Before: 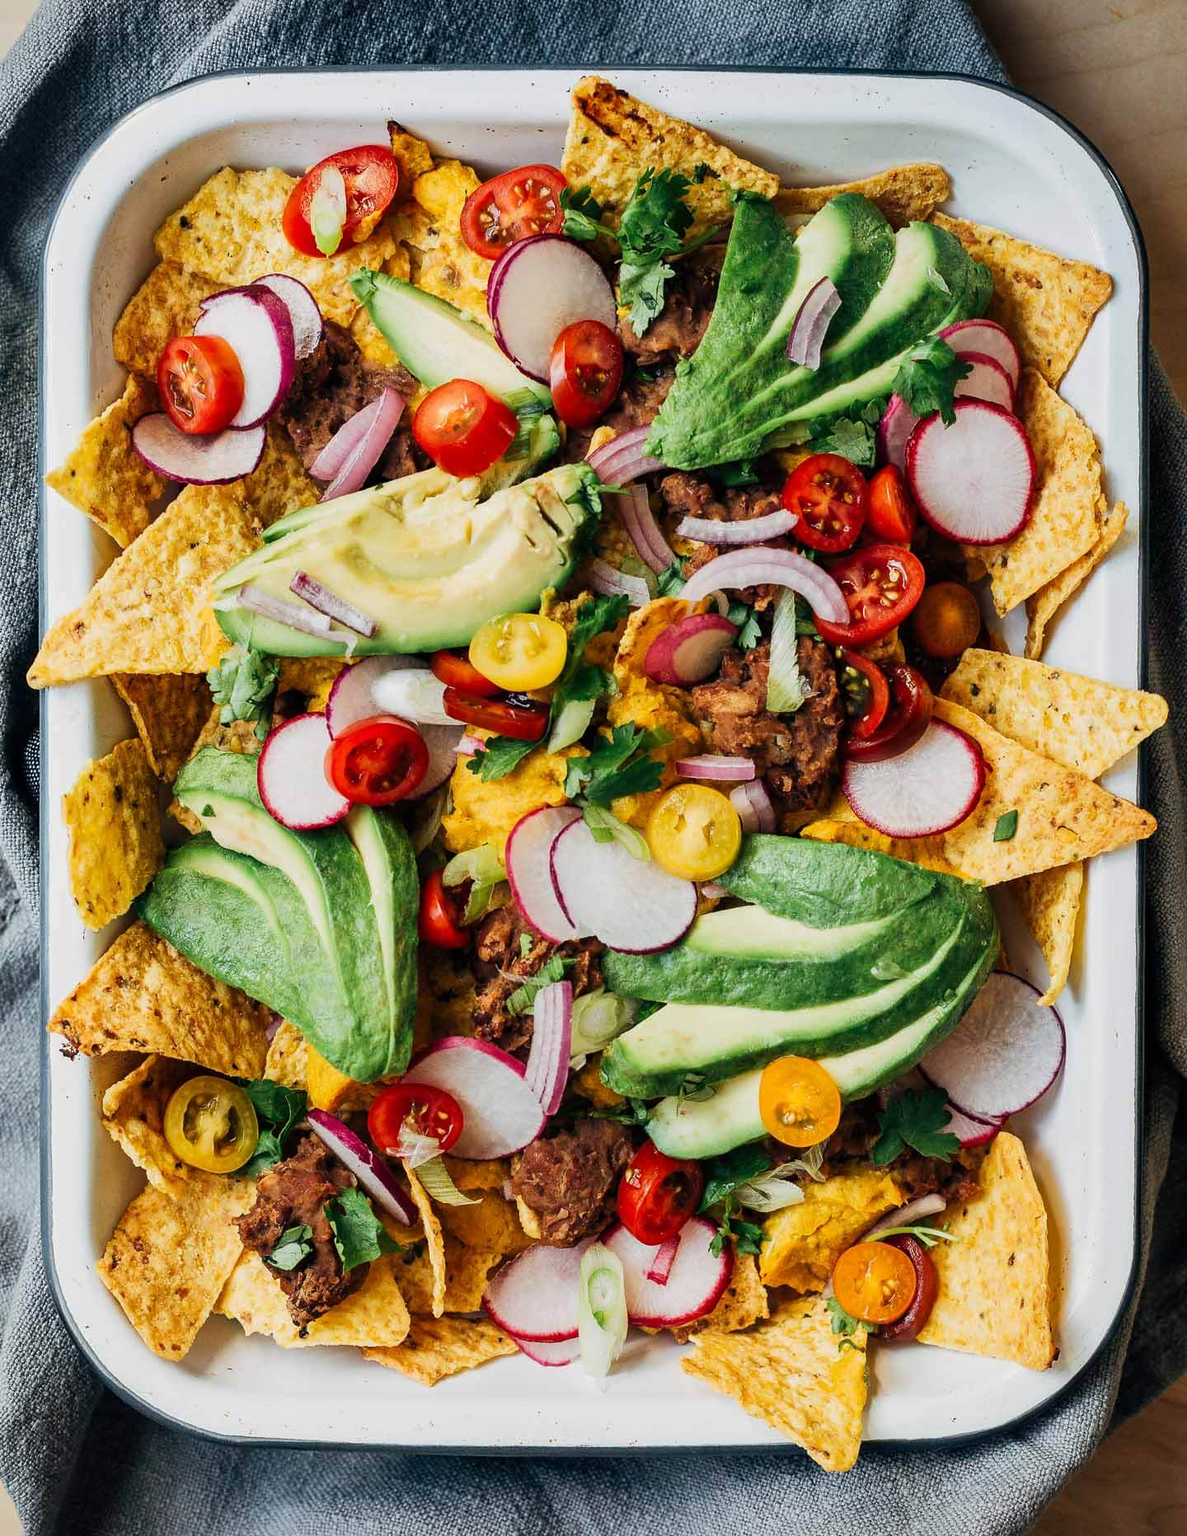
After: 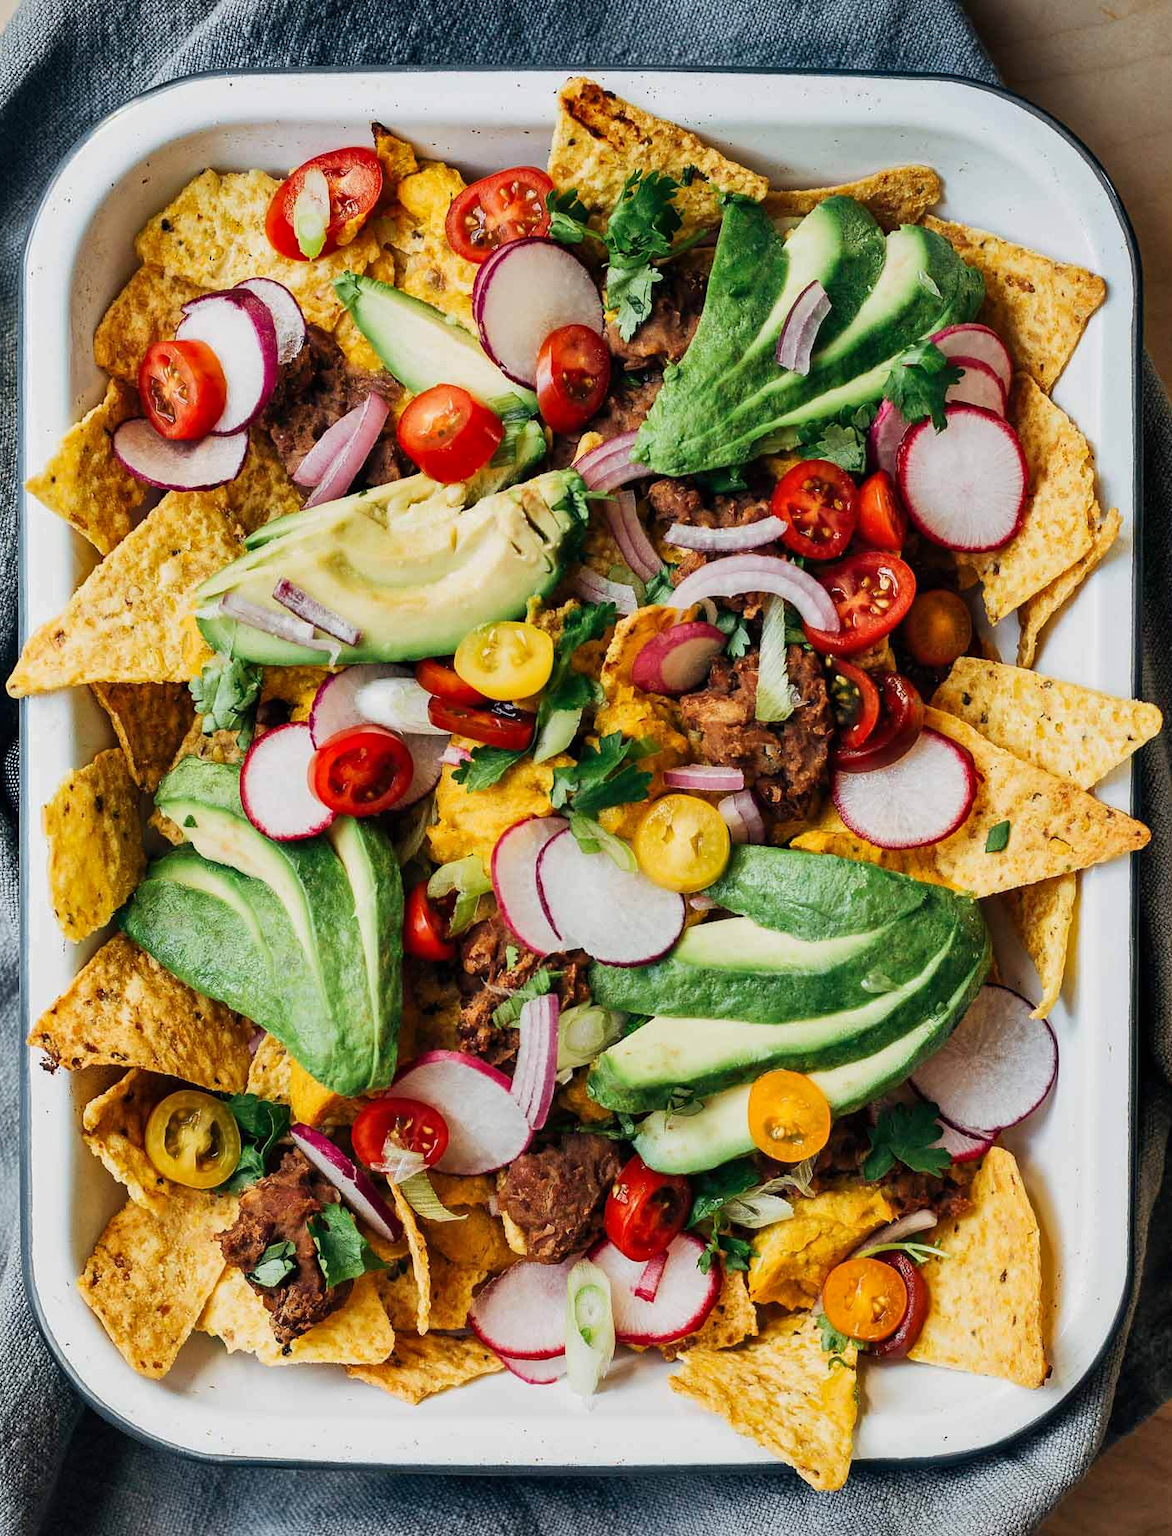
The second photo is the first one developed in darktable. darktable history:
crop and rotate: left 1.774%, right 0.633%, bottom 1.28%
shadows and highlights: soften with gaussian
